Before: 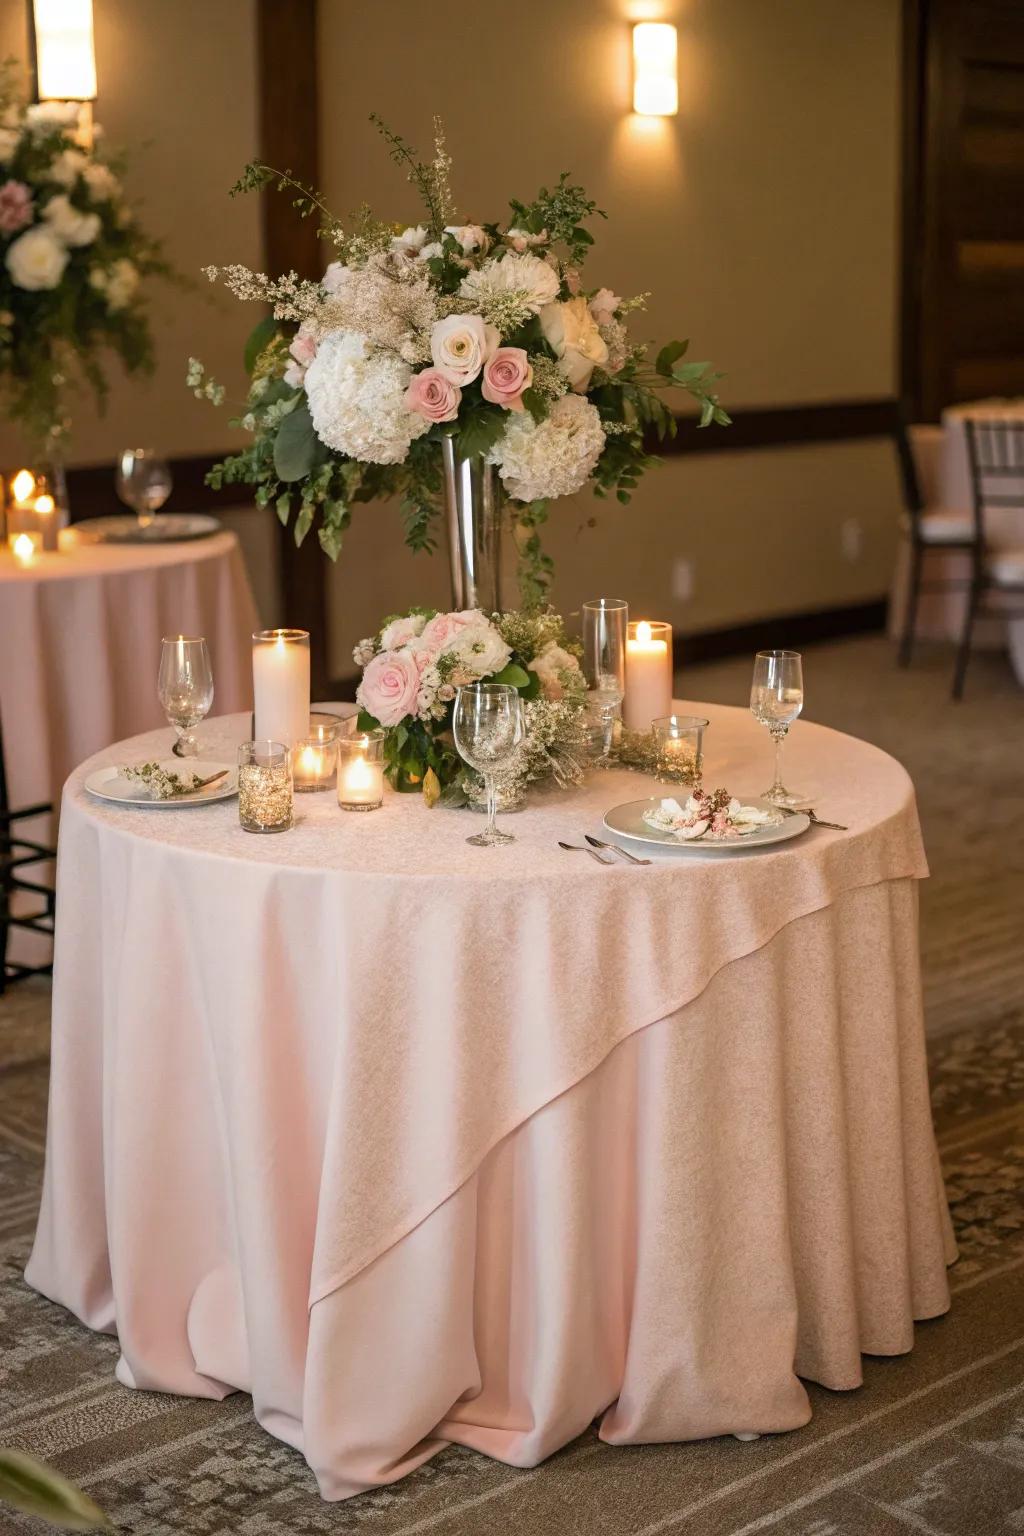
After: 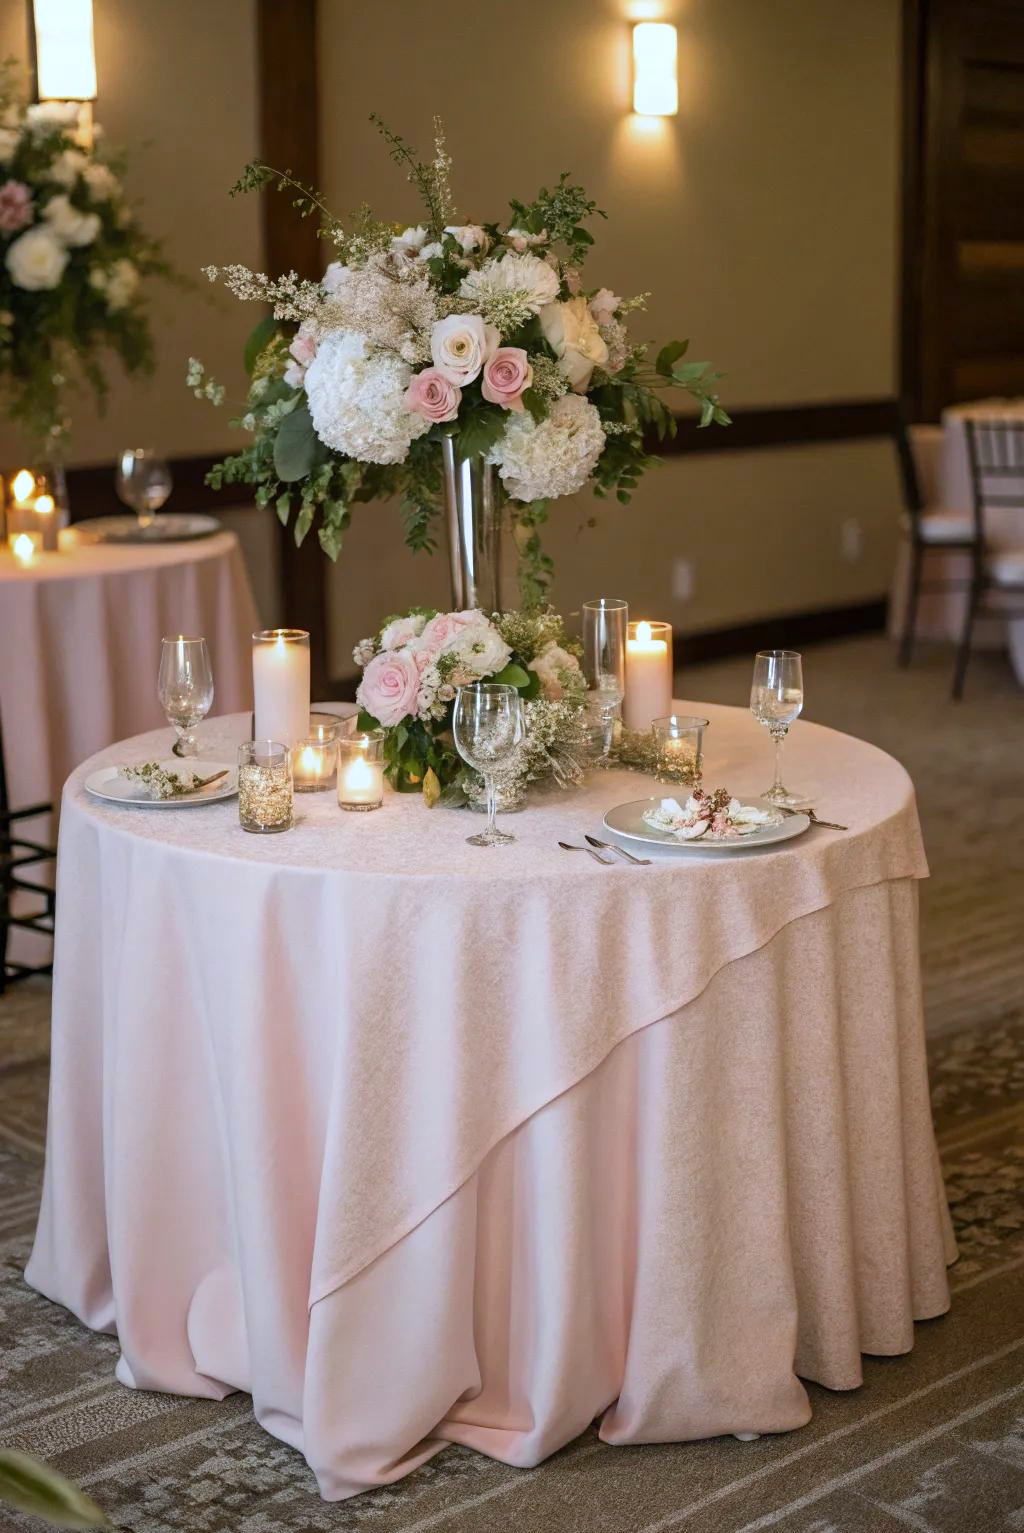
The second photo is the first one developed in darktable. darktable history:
white balance: red 0.931, blue 1.11
crop: top 0.05%, bottom 0.098%
